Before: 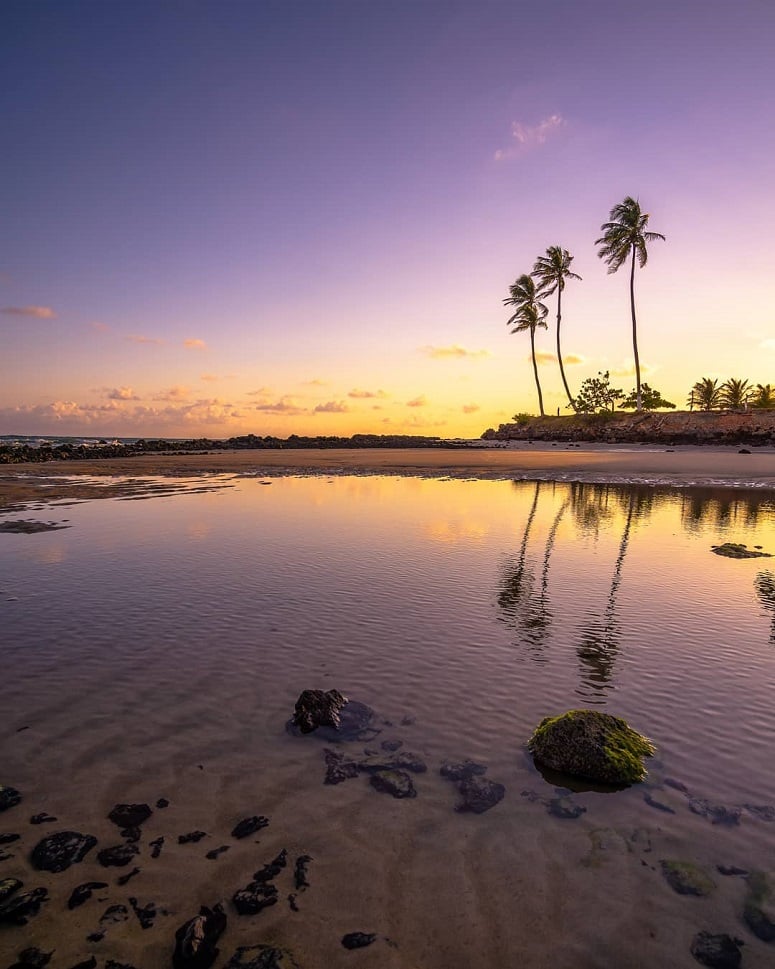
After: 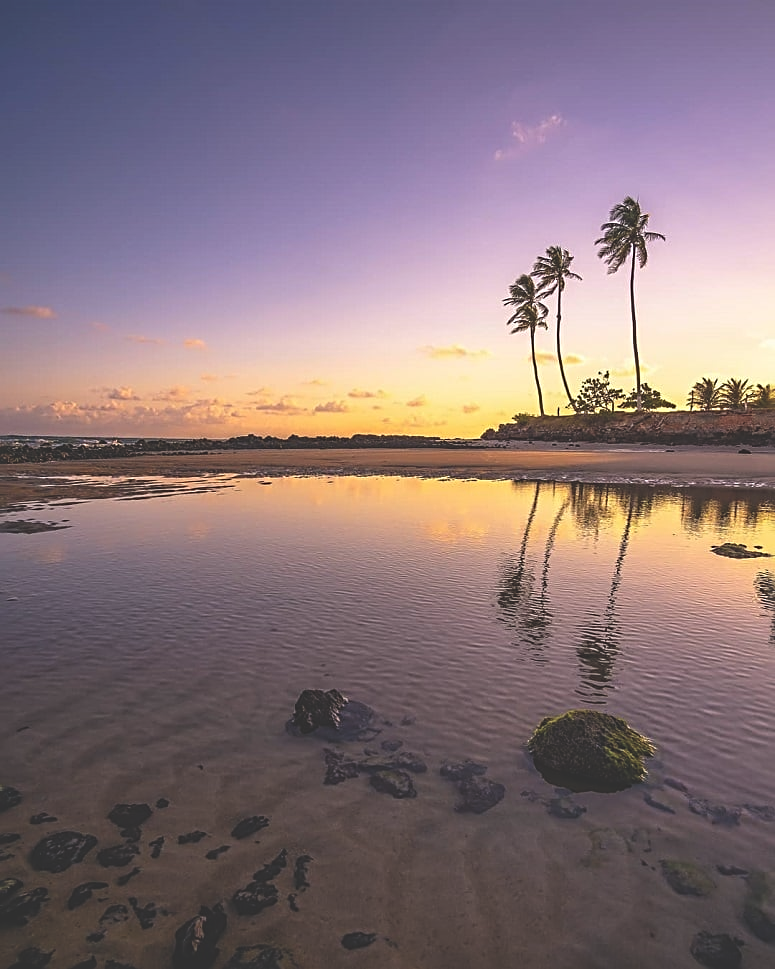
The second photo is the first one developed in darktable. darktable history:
sharpen: radius 2.723
exposure: black level correction -0.029, compensate highlight preservation false
